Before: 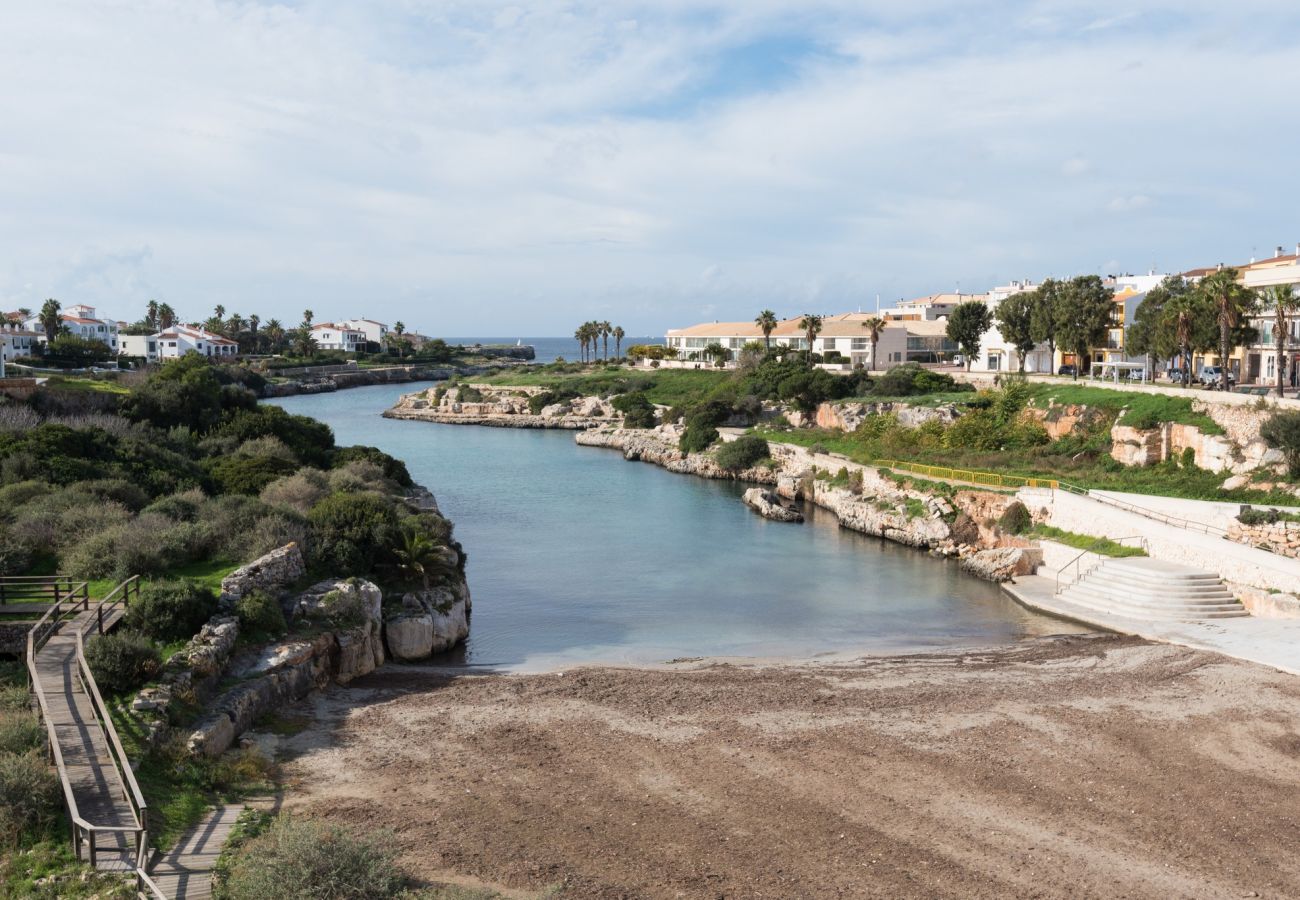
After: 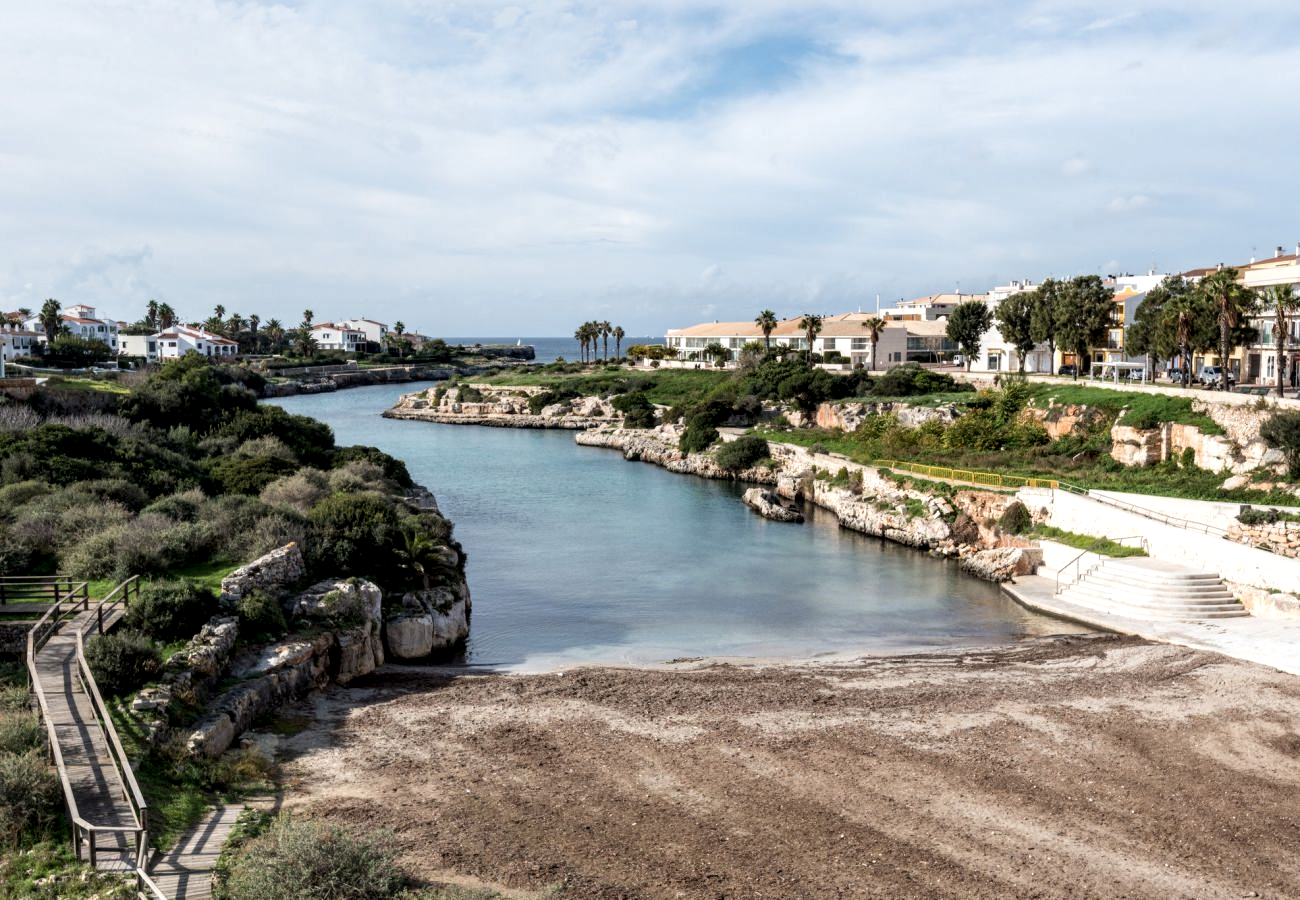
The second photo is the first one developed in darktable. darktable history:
local contrast: highlights 60%, shadows 60%, detail 160%
shadows and highlights: radius 93.07, shadows -14.46, white point adjustment 0.23, highlights 31.48, compress 48.23%, highlights color adjustment 52.79%, soften with gaussian
